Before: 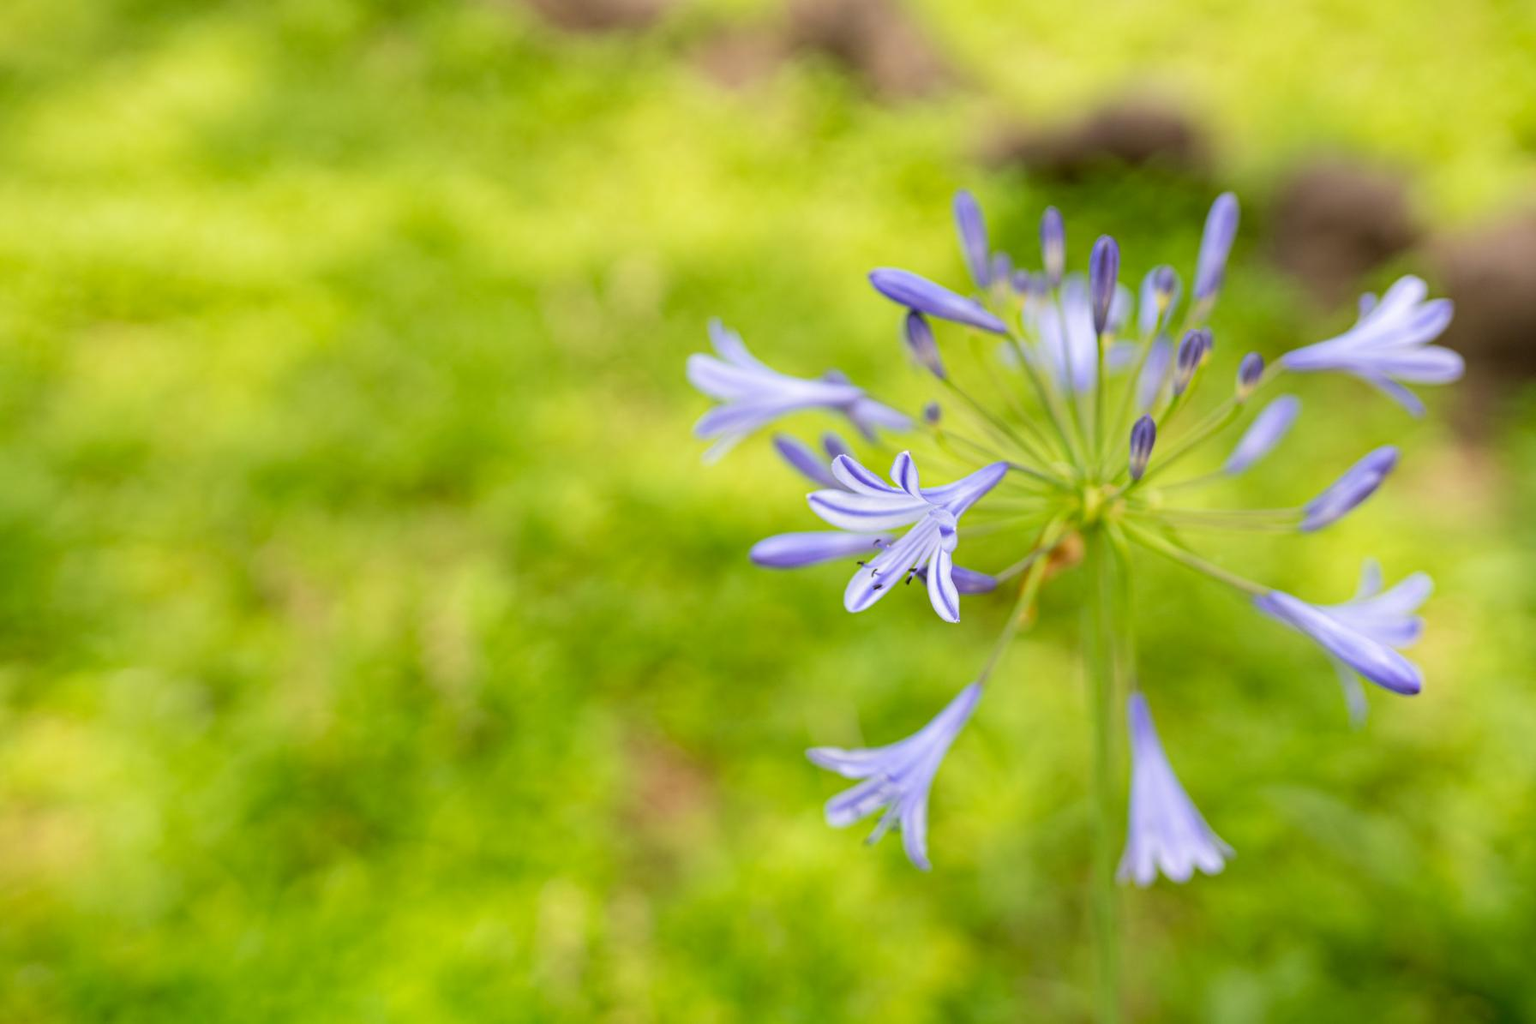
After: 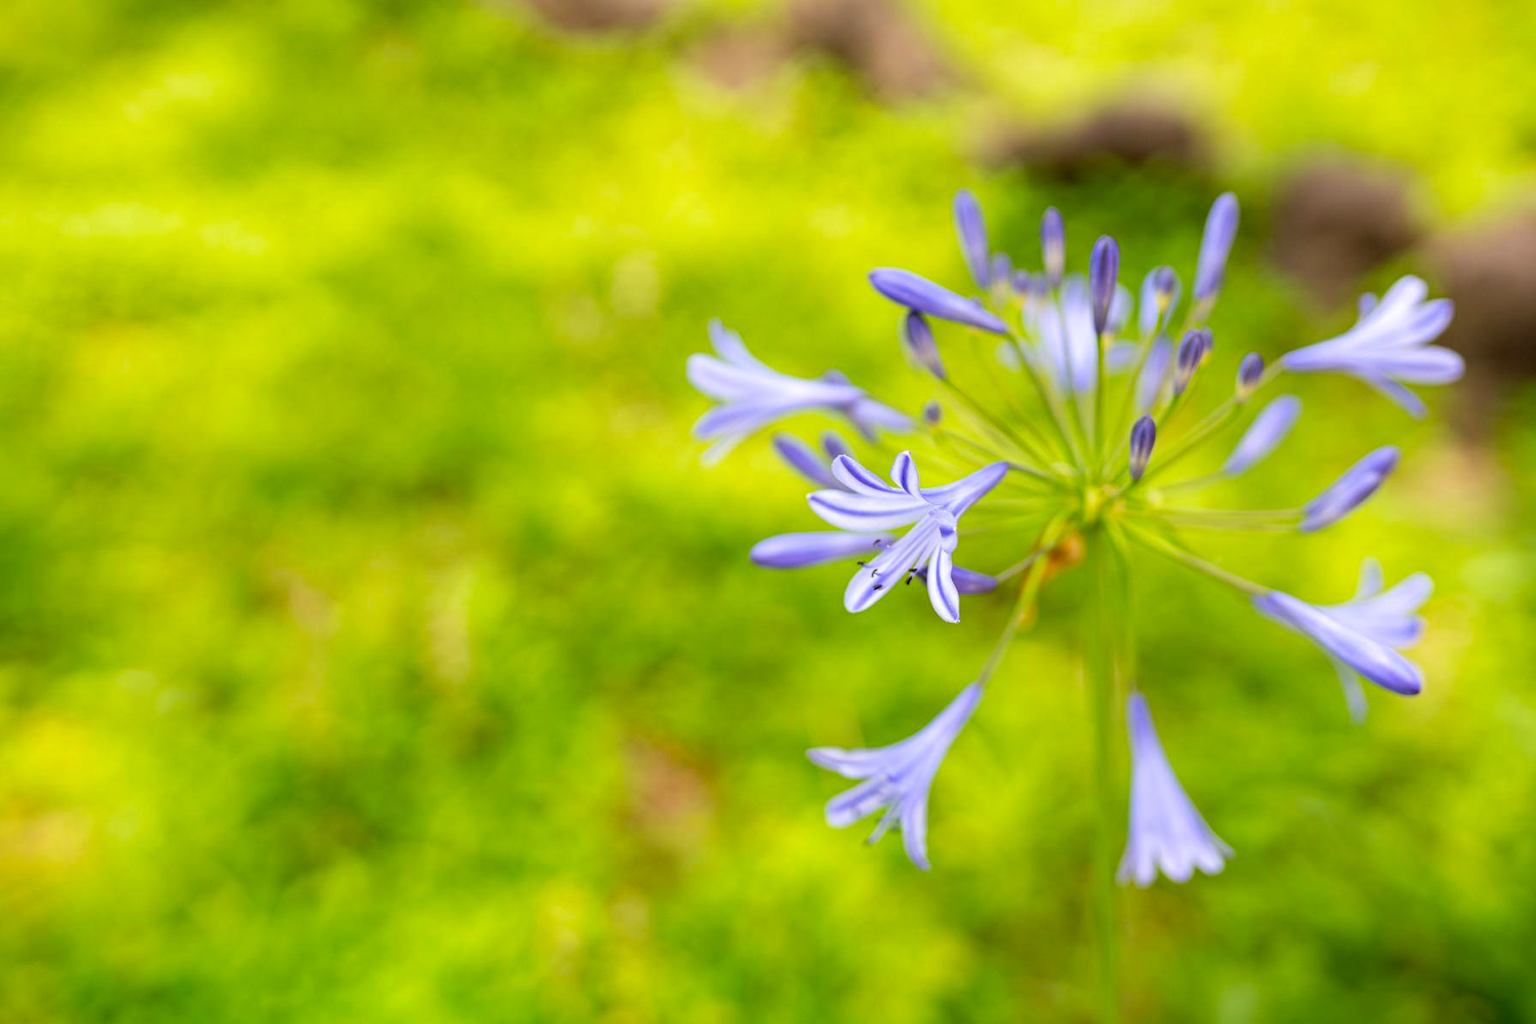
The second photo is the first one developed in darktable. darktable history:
color balance: lift [1, 1, 0.999, 1.001], gamma [1, 1.003, 1.005, 0.995], gain [1, 0.992, 0.988, 1.012], contrast 5%, output saturation 110%
levels: mode automatic
